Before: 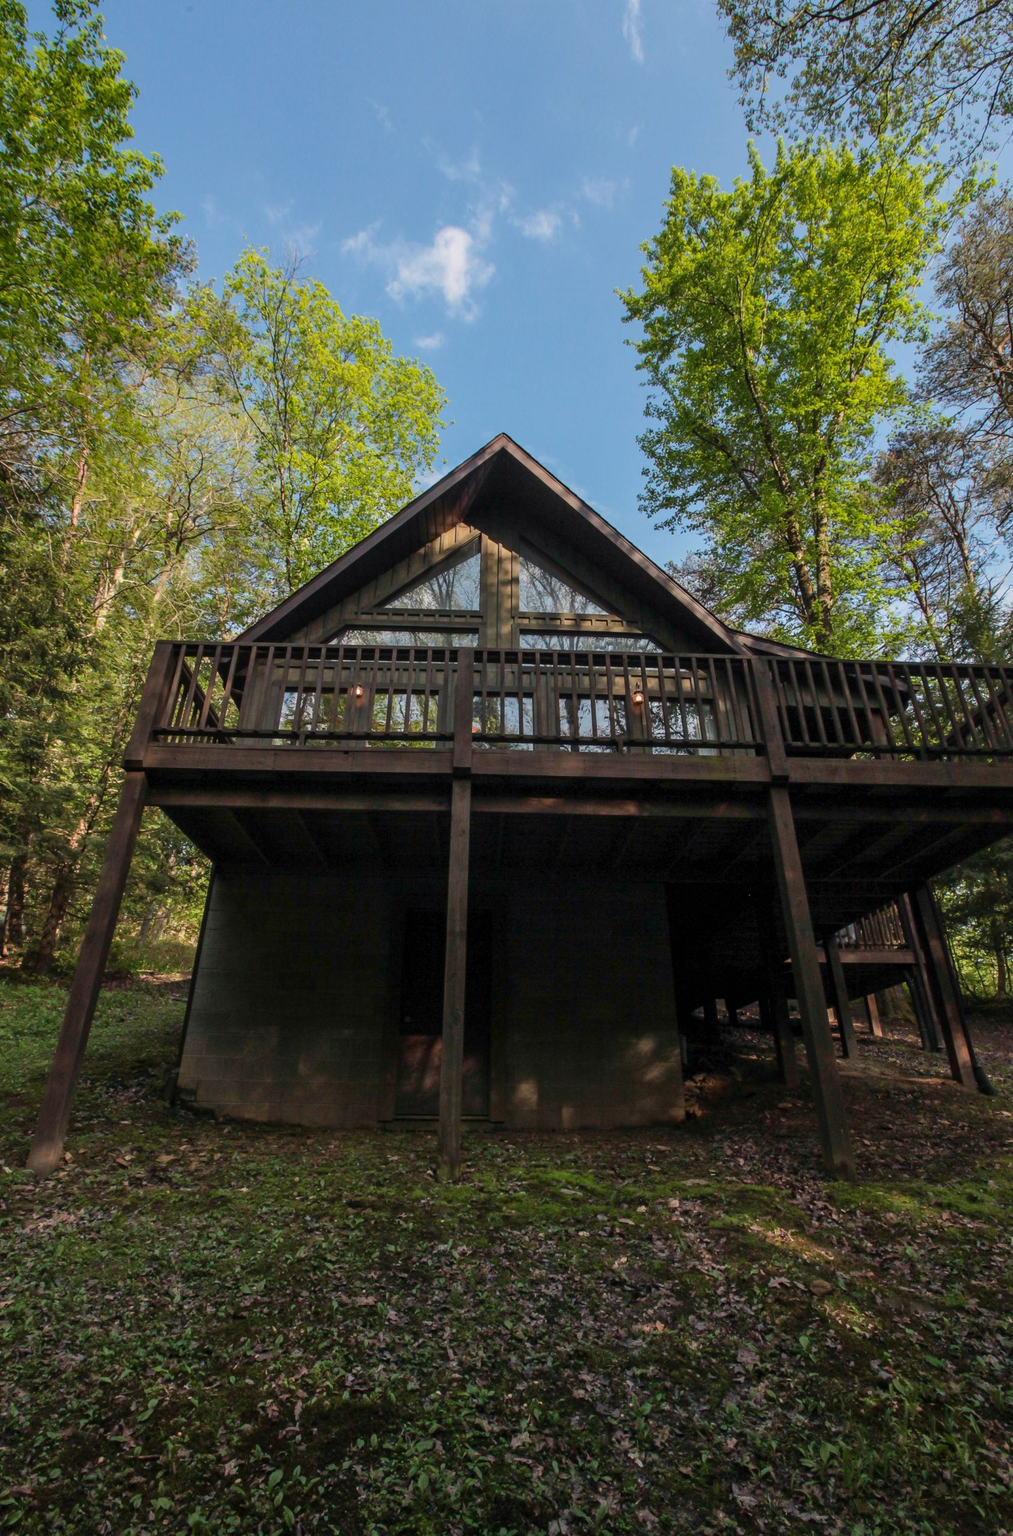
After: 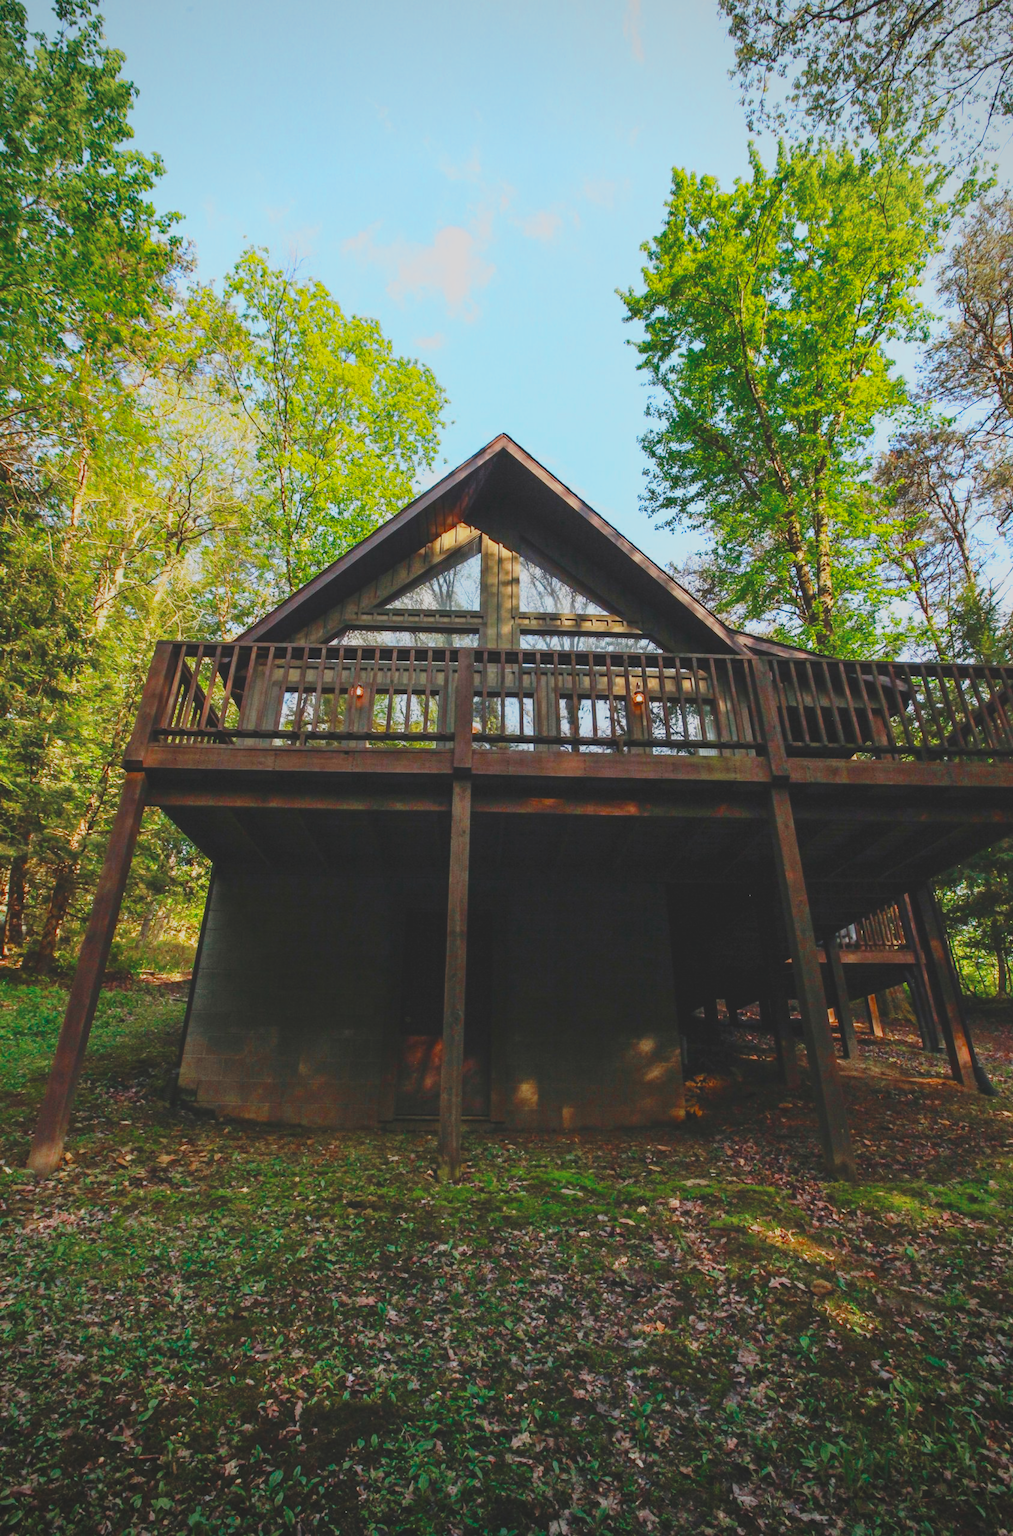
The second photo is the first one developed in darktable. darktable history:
color balance rgb: perceptual saturation grading › global saturation 30%, global vibrance 20%
base curve: curves: ch0 [(0, 0) (0.026, 0.03) (0.109, 0.232) (0.351, 0.748) (0.669, 0.968) (1, 1)], preserve colors none
color zones: curves: ch0 [(0, 0.5) (0.125, 0.4) (0.25, 0.5) (0.375, 0.4) (0.5, 0.4) (0.625, 0.6) (0.75, 0.6) (0.875, 0.5)]; ch1 [(0, 0.35) (0.125, 0.45) (0.25, 0.35) (0.375, 0.35) (0.5, 0.35) (0.625, 0.35) (0.75, 0.45) (0.875, 0.35)]; ch2 [(0, 0.6) (0.125, 0.5) (0.25, 0.5) (0.375, 0.6) (0.5, 0.6) (0.625, 0.5) (0.75, 0.5) (0.875, 0.5)]
contrast brightness saturation: contrast -0.28
vignetting: fall-off radius 63.6%
white balance: emerald 1
